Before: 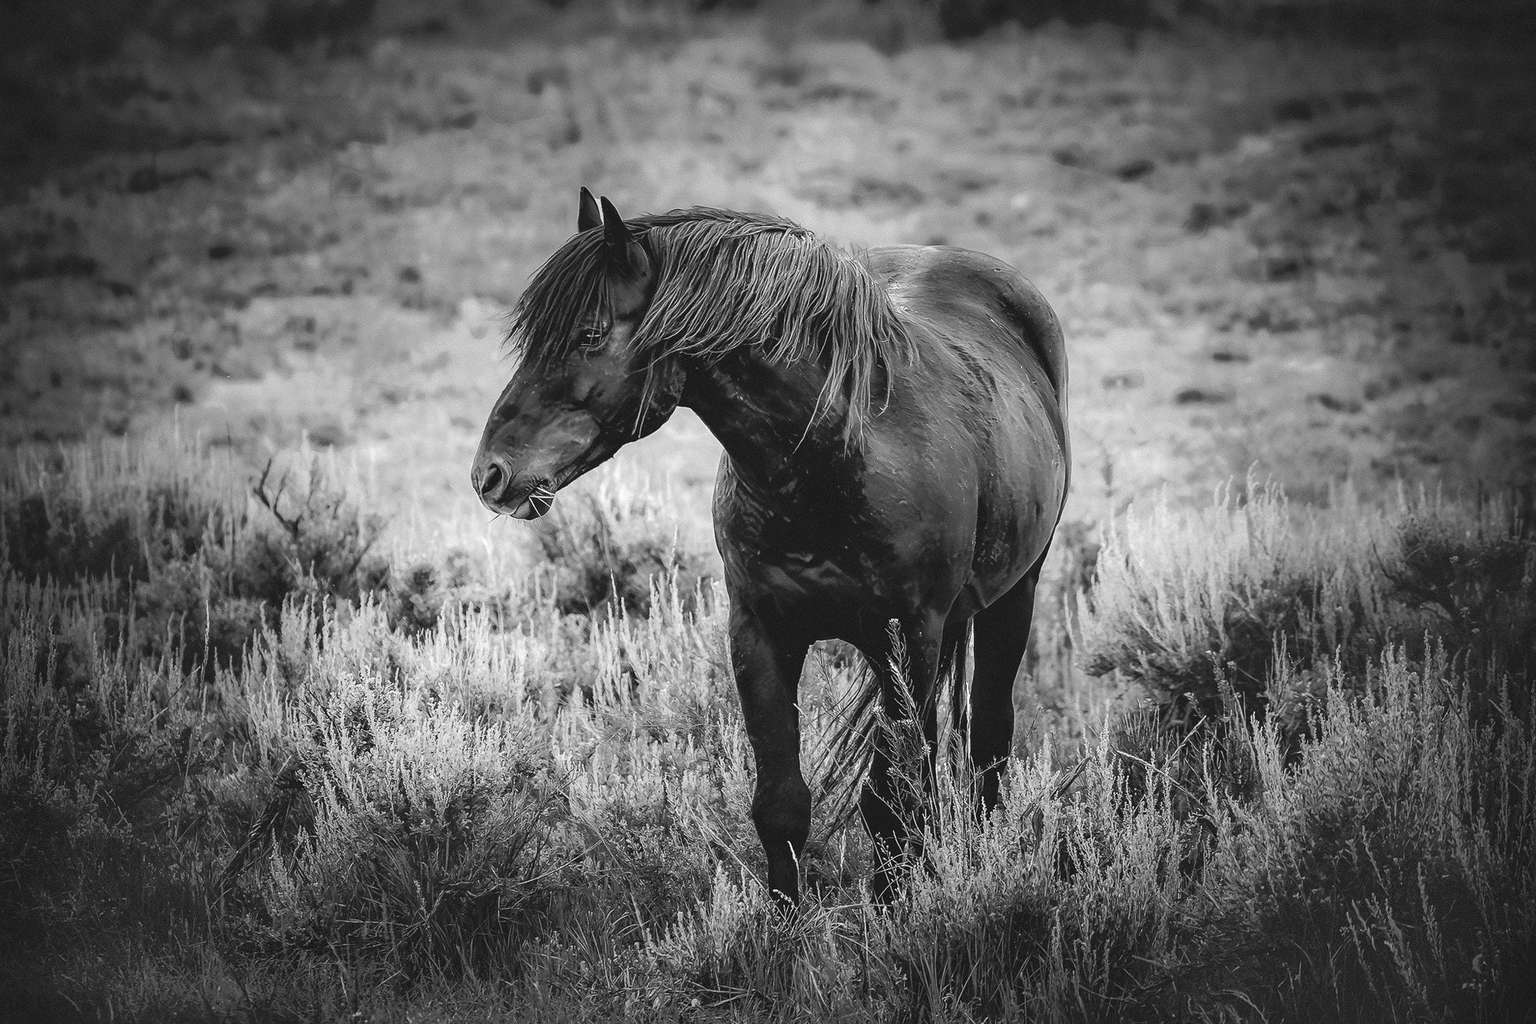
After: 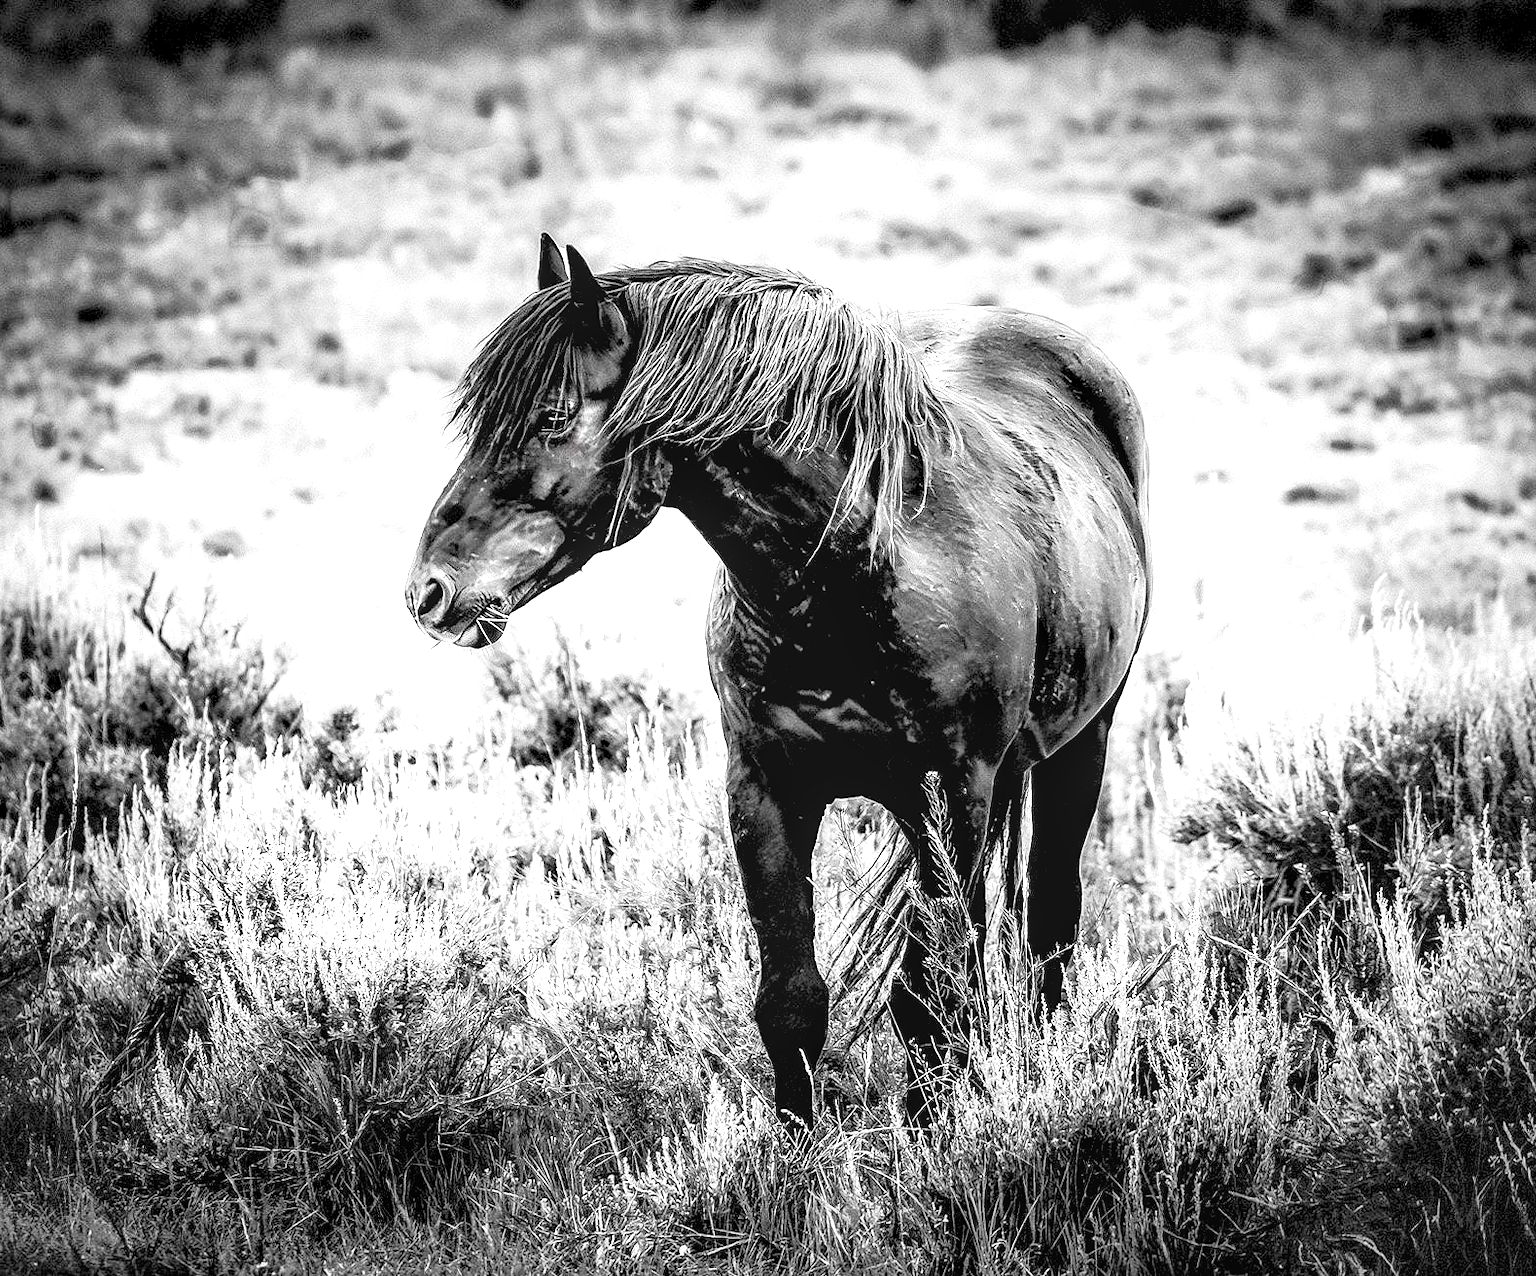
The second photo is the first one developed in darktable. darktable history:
tone curve: curves: ch0 [(0, 0) (0.003, 0.003) (0.011, 0.012) (0.025, 0.024) (0.044, 0.039) (0.069, 0.052) (0.1, 0.072) (0.136, 0.097) (0.177, 0.128) (0.224, 0.168) (0.277, 0.217) (0.335, 0.276) (0.399, 0.345) (0.468, 0.429) (0.543, 0.524) (0.623, 0.628) (0.709, 0.732) (0.801, 0.829) (0.898, 0.919) (1, 1)], preserve colors none
exposure: black level correction 0.009, exposure 1.425 EV, compensate highlight preservation false
crop and rotate: left 9.597%, right 10.195%
rgb levels: levels [[0.029, 0.461, 0.922], [0, 0.5, 1], [0, 0.5, 1]]
local contrast: on, module defaults
color balance rgb: perceptual saturation grading › global saturation 20%, global vibrance 20%
